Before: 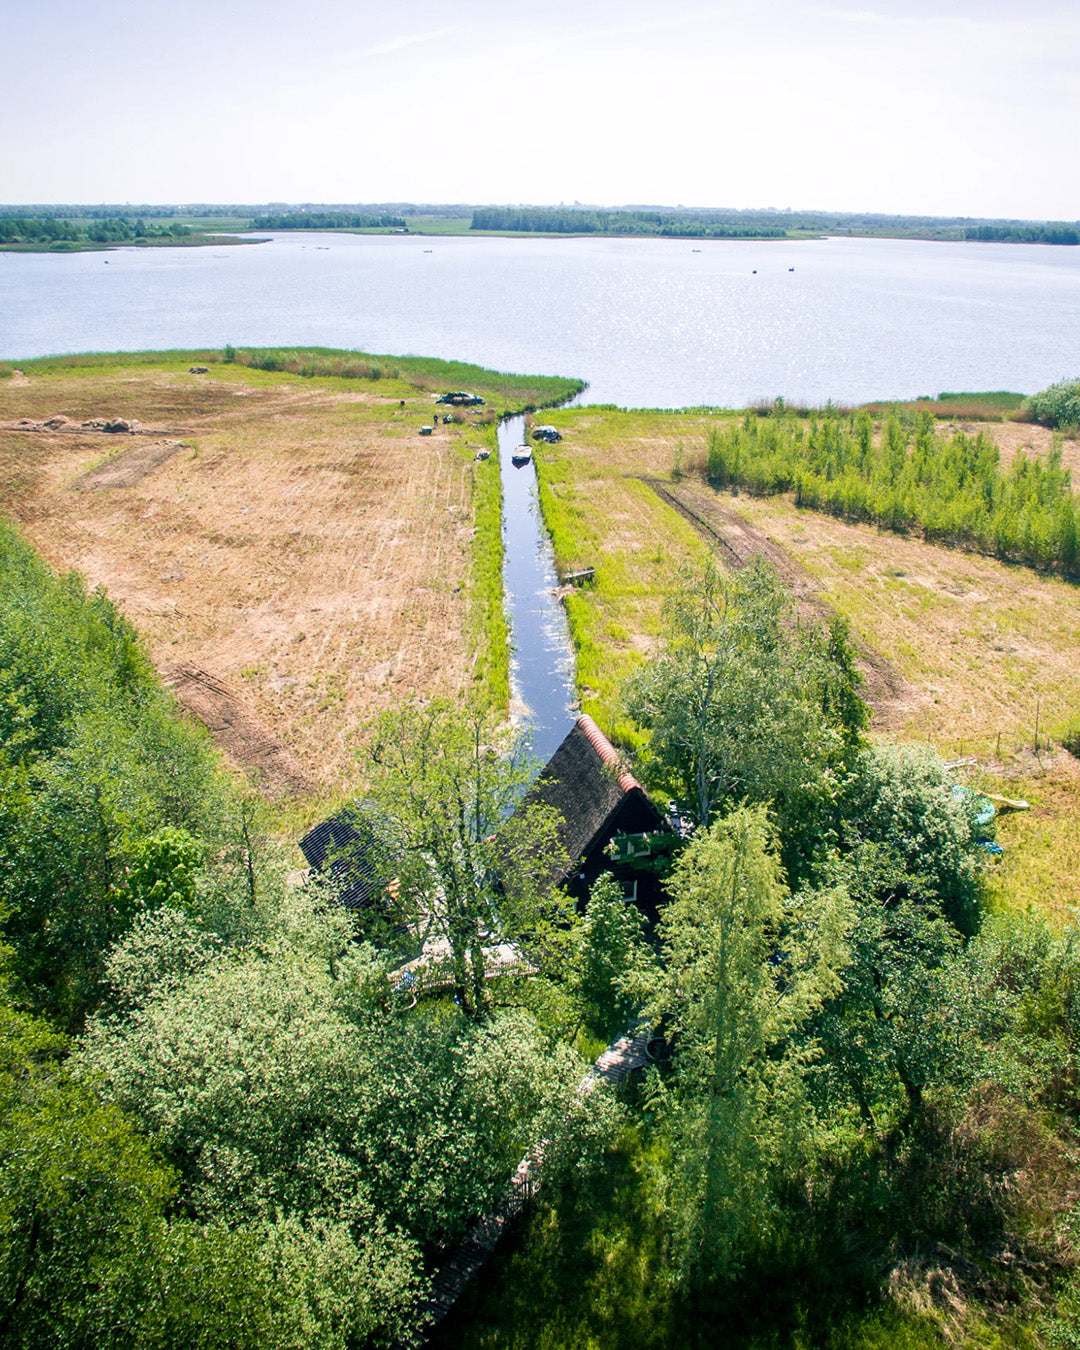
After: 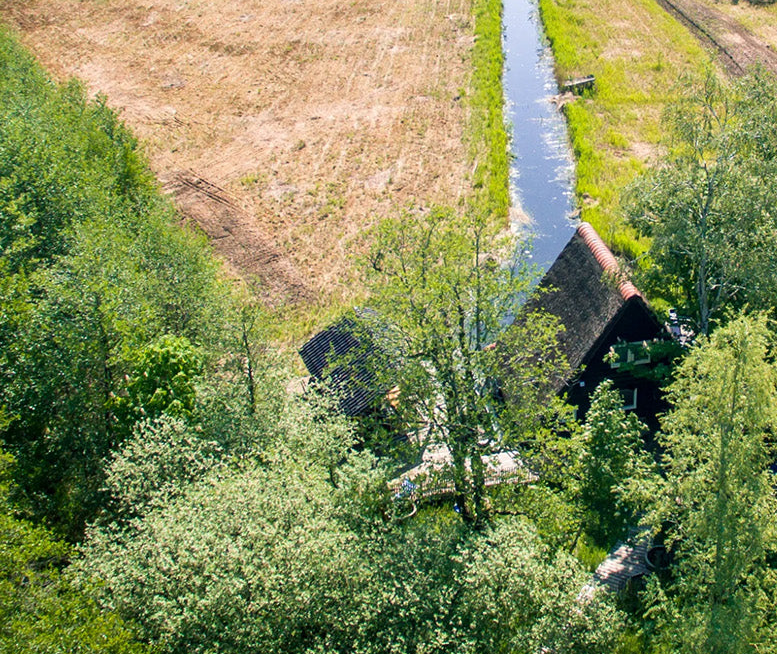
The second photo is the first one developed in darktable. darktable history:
crop: top 36.498%, right 27.964%, bottom 14.995%
white balance: emerald 1
